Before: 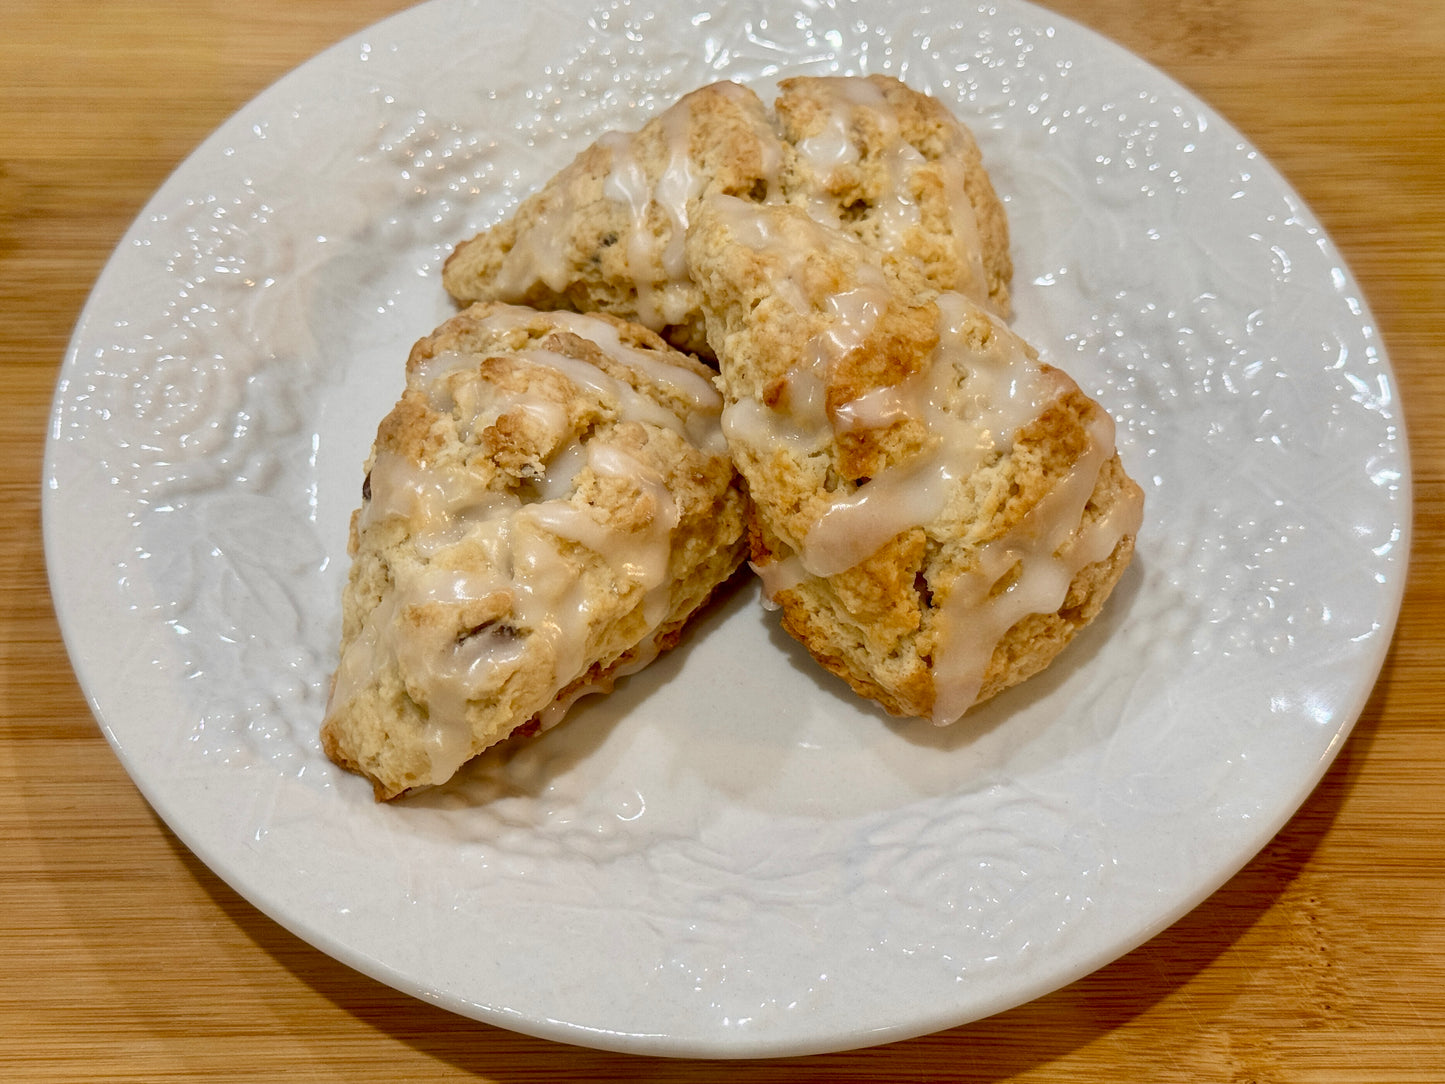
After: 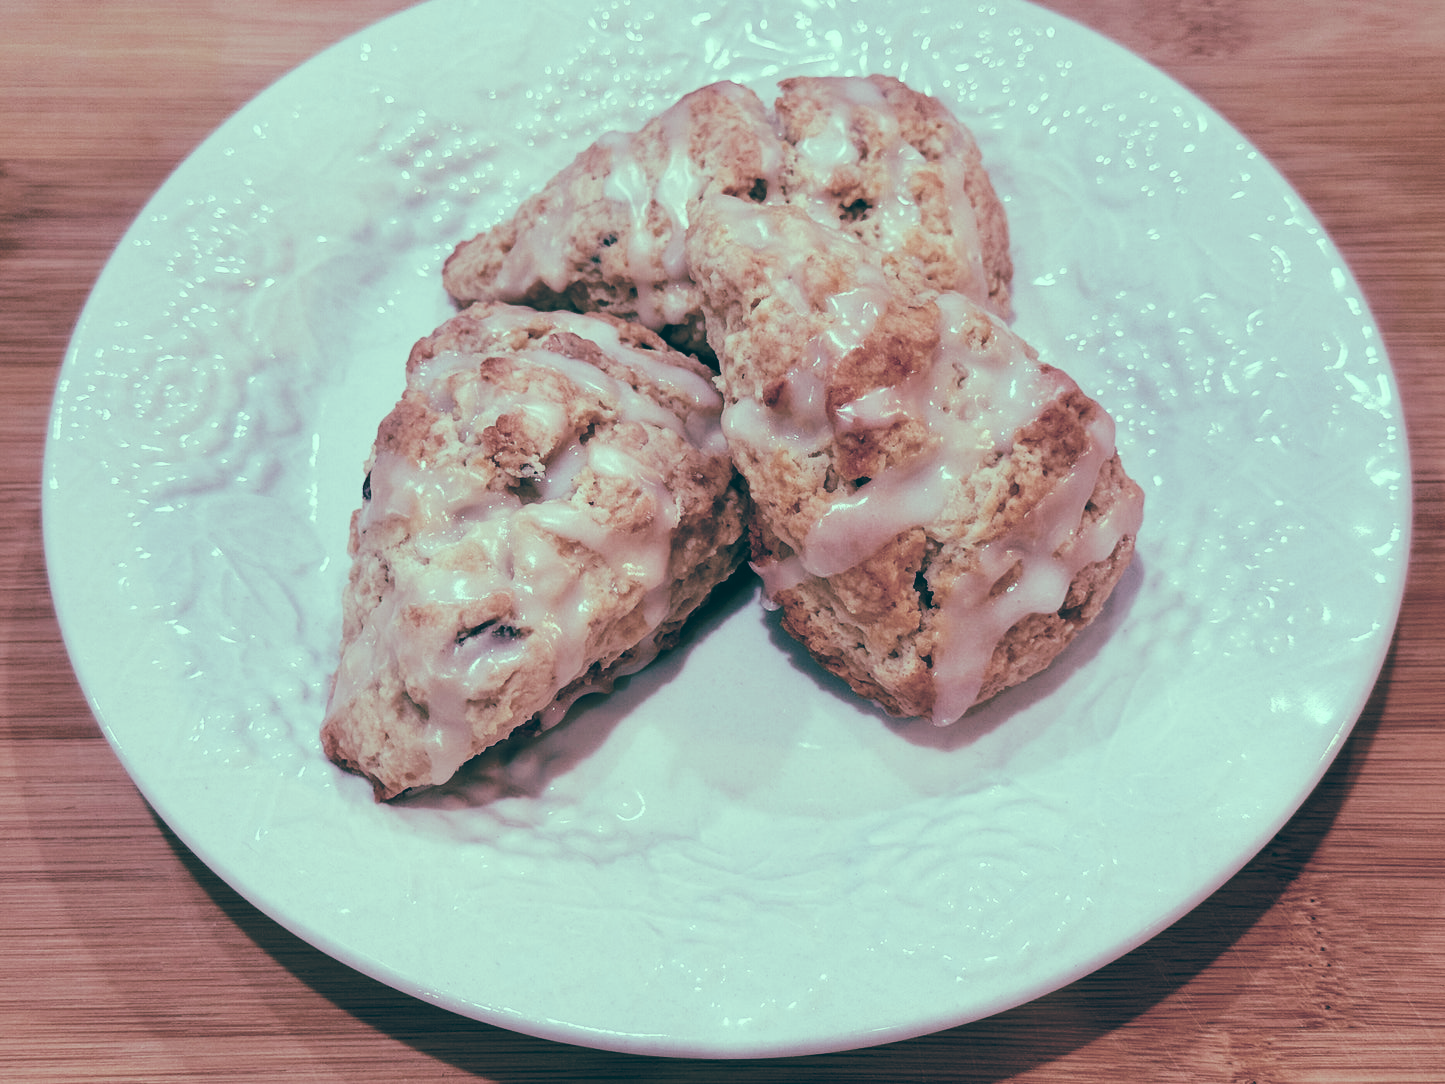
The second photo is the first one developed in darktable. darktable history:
tone curve: curves: ch0 [(0, 0) (0.003, 0.077) (0.011, 0.089) (0.025, 0.105) (0.044, 0.122) (0.069, 0.134) (0.1, 0.151) (0.136, 0.171) (0.177, 0.198) (0.224, 0.23) (0.277, 0.273) (0.335, 0.343) (0.399, 0.422) (0.468, 0.508) (0.543, 0.601) (0.623, 0.695) (0.709, 0.782) (0.801, 0.866) (0.898, 0.934) (1, 1)], preserve colors none
color look up table: target L [95.39, 91.64, 89.14, 49.05, 50.31, 35.2, 36.89, 23.81, 4.222, 200.85, 96.58, 74.08, 65.87, 64.09, 64, 64.95, 56.09, 57.24, 48.36, 45.39, 41.06, 39.29, 37.97, 24.08, 18.42, 12.15, 86.04, 74.27, 76.74, 77.83, 60.04, 61.31, 70, 54.09, 46.48, 47.11, 33.79, 35.89, 36.93, 22.58, 15.88, 20.81, 17.31, 85.04, 79.25, 71.96, 58, 54.22, 36.42], target a [-34.87, -33.42, -42.05, -18.39, -21.25, -24.33, -16.62, -27.72, -11.39, 0, -32.43, 6.08, 0.036, -1.22, 24.29, -0.158, 35.69, 37.14, 53.99, 10.59, 29.56, 15.28, 4.805, 27.24, -25, -10.06, -10.07, 11.09, -3.534, 6.725, 14.45, -4.087, 11.8, 35.11, 24.64, -4.501, 30.71, 12.55, 16.82, -18.68, -3.923, -8.269, 4.674, -39.78, -28.67, -28.44, -16.26, -19.24, -9.373], target b [30.95, 36.21, 11.11, 13.73, 0.396, 3.231, -13.09, -4.868, -10.55, -0.001, 12.31, 6.077, 28.05, 5.885, 19.98, -7.733, 8.791, -8.259, 16.61, 10.76, -2.018, -0.048, -13.26, -0.791, -3.728, -12.89, -1.024, -11.16, -16.73, -15.85, -13.99, -25.88, -26.97, -26.81, -22.91, -45.24, -14, -34.76, -55.48, -16.45, -28.35, -26.21, -37.09, -3.956, -11.29, -21.29, -14.61, -27.73, -25.23], num patches 49
